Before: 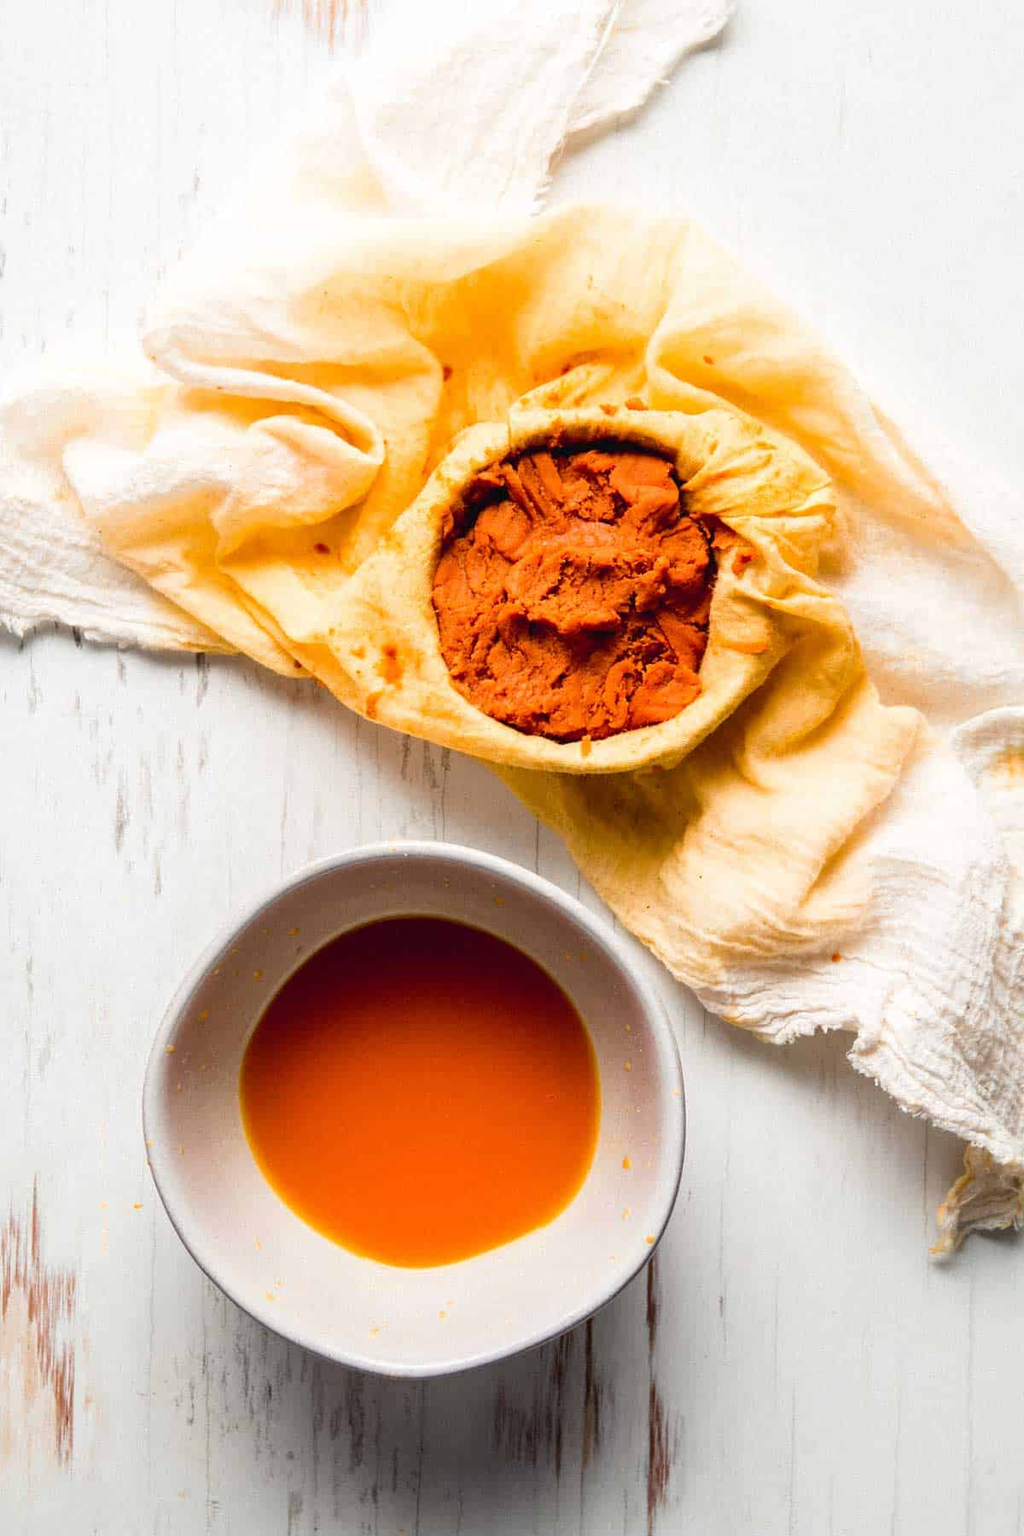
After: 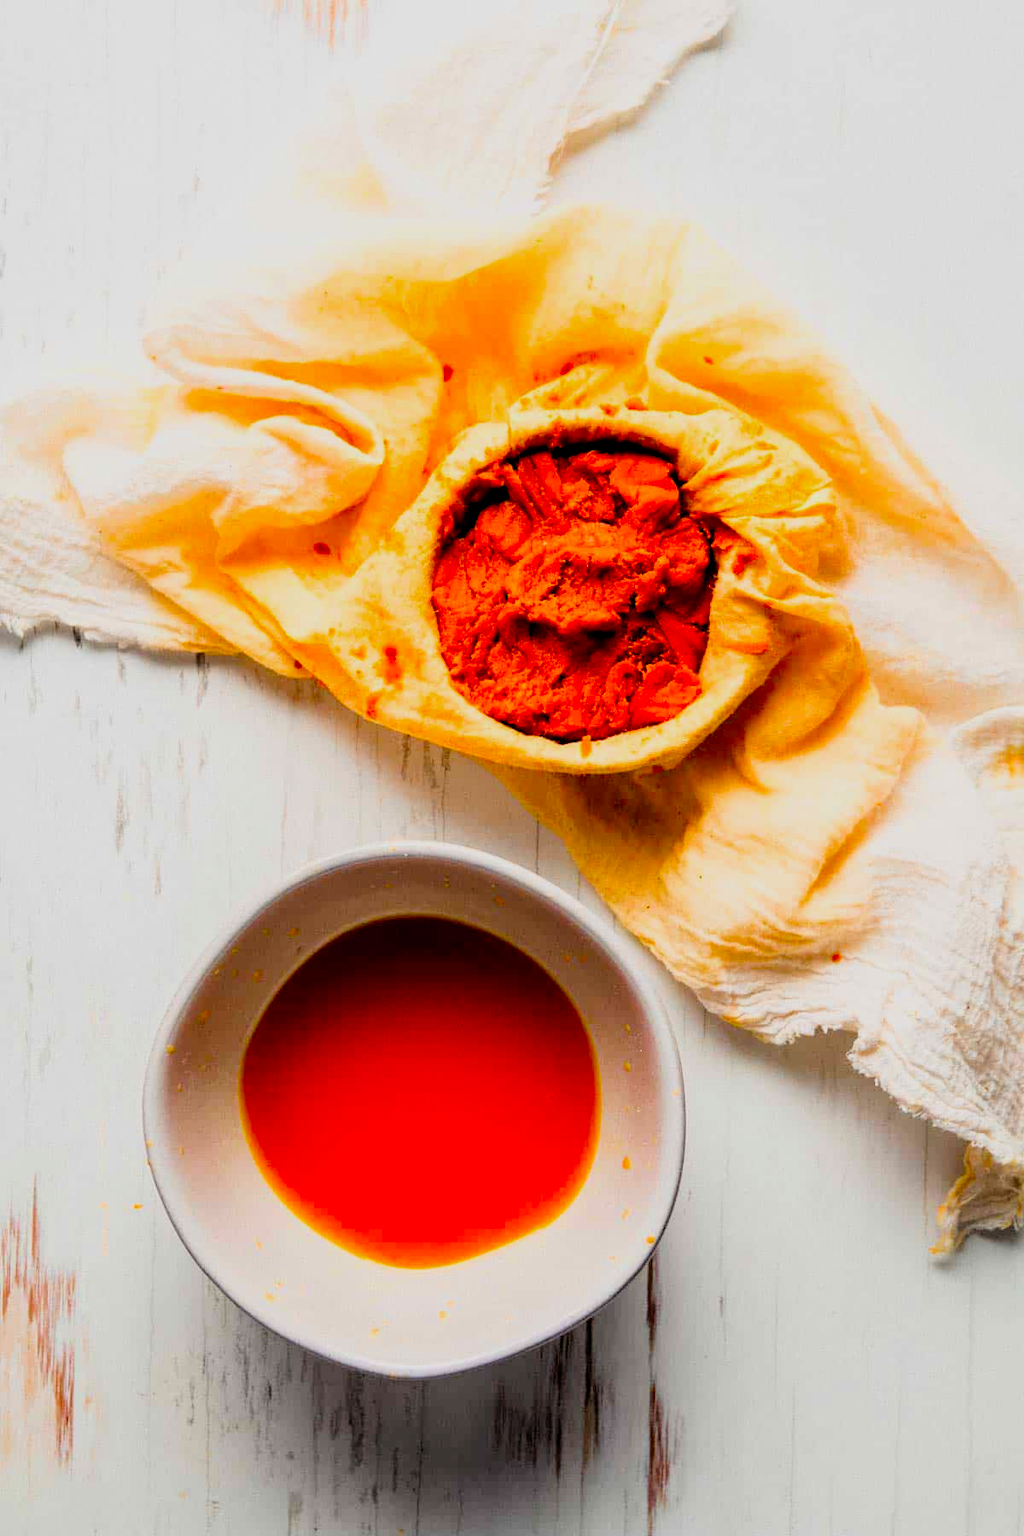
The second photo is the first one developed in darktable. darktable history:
color contrast: green-magenta contrast 1.2, blue-yellow contrast 1.2
filmic rgb: black relative exposure -7.75 EV, white relative exposure 4.4 EV, threshold 3 EV, target black luminance 0%, hardness 3.76, latitude 50.51%, contrast 1.074, highlights saturation mix 10%, shadows ↔ highlights balance -0.22%, color science v4 (2020), enable highlight reconstruction true
